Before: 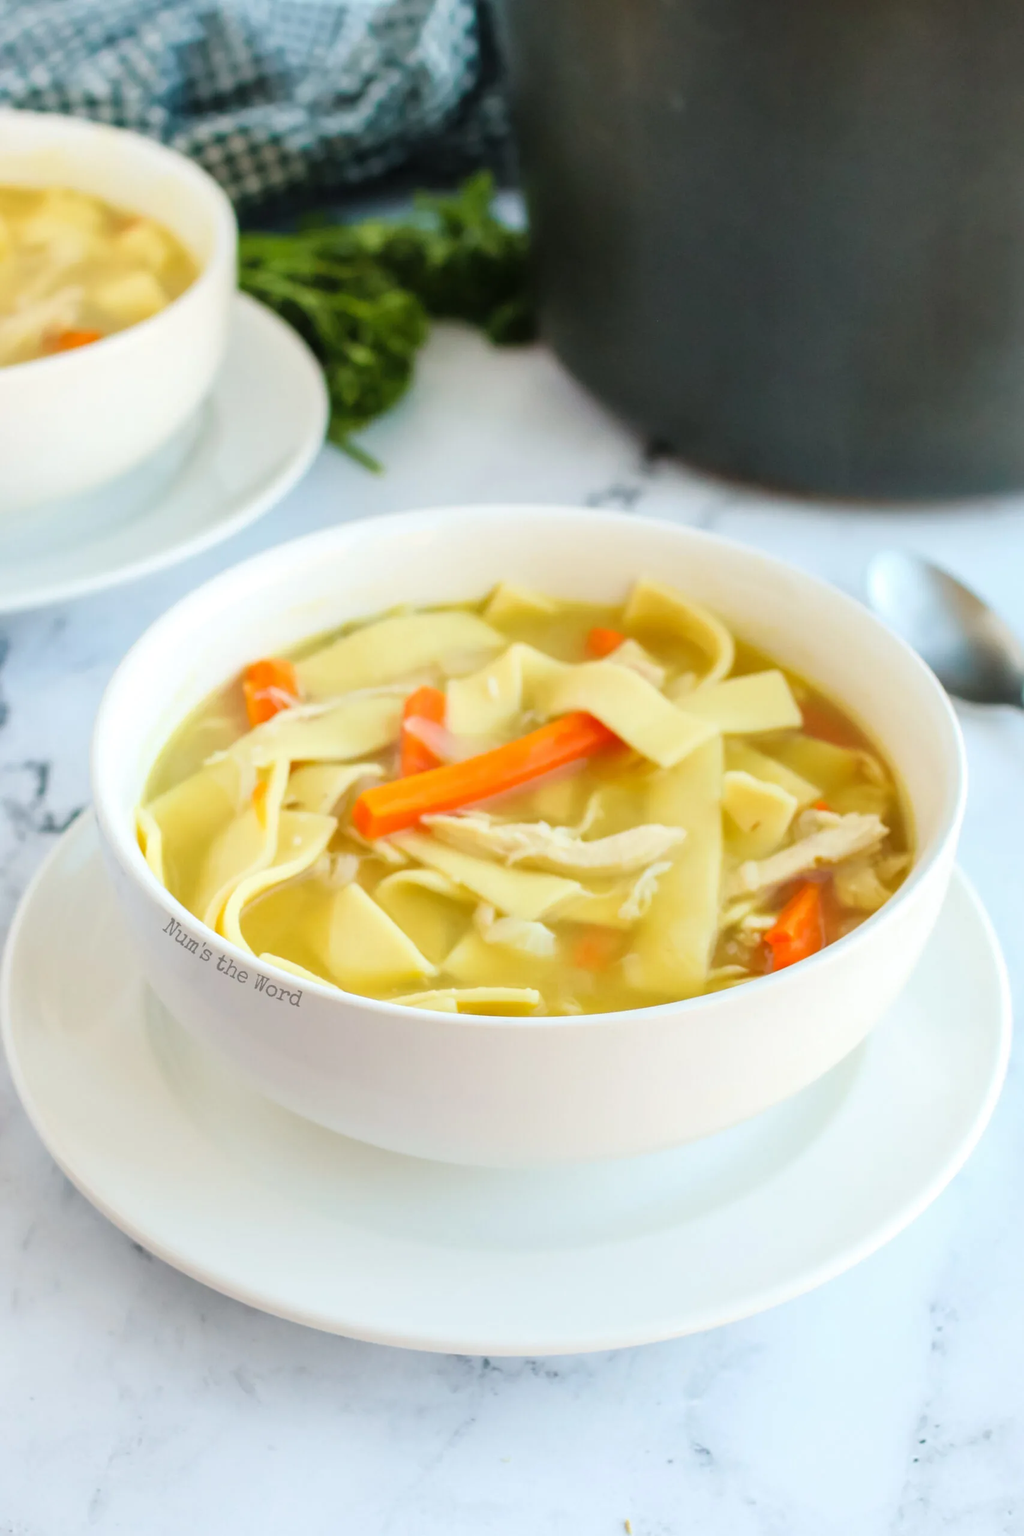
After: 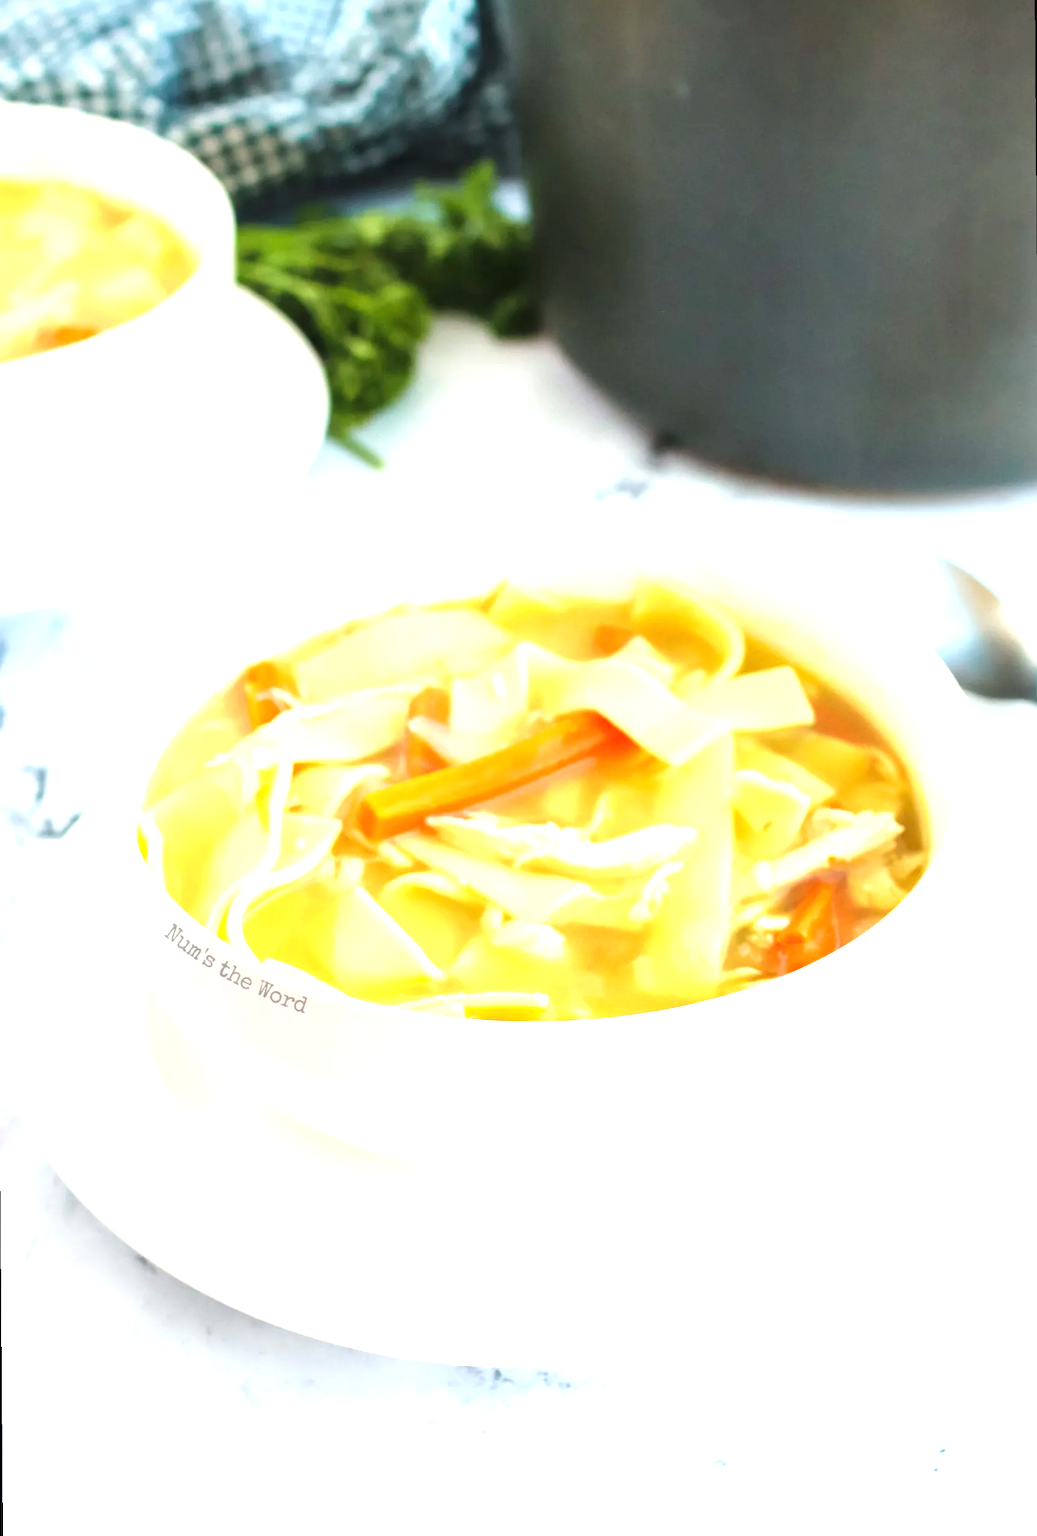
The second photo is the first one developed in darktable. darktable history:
exposure: black level correction 0, exposure 1.1 EV, compensate highlight preservation false
rotate and perspective: rotation -0.45°, automatic cropping original format, crop left 0.008, crop right 0.992, crop top 0.012, crop bottom 0.988
